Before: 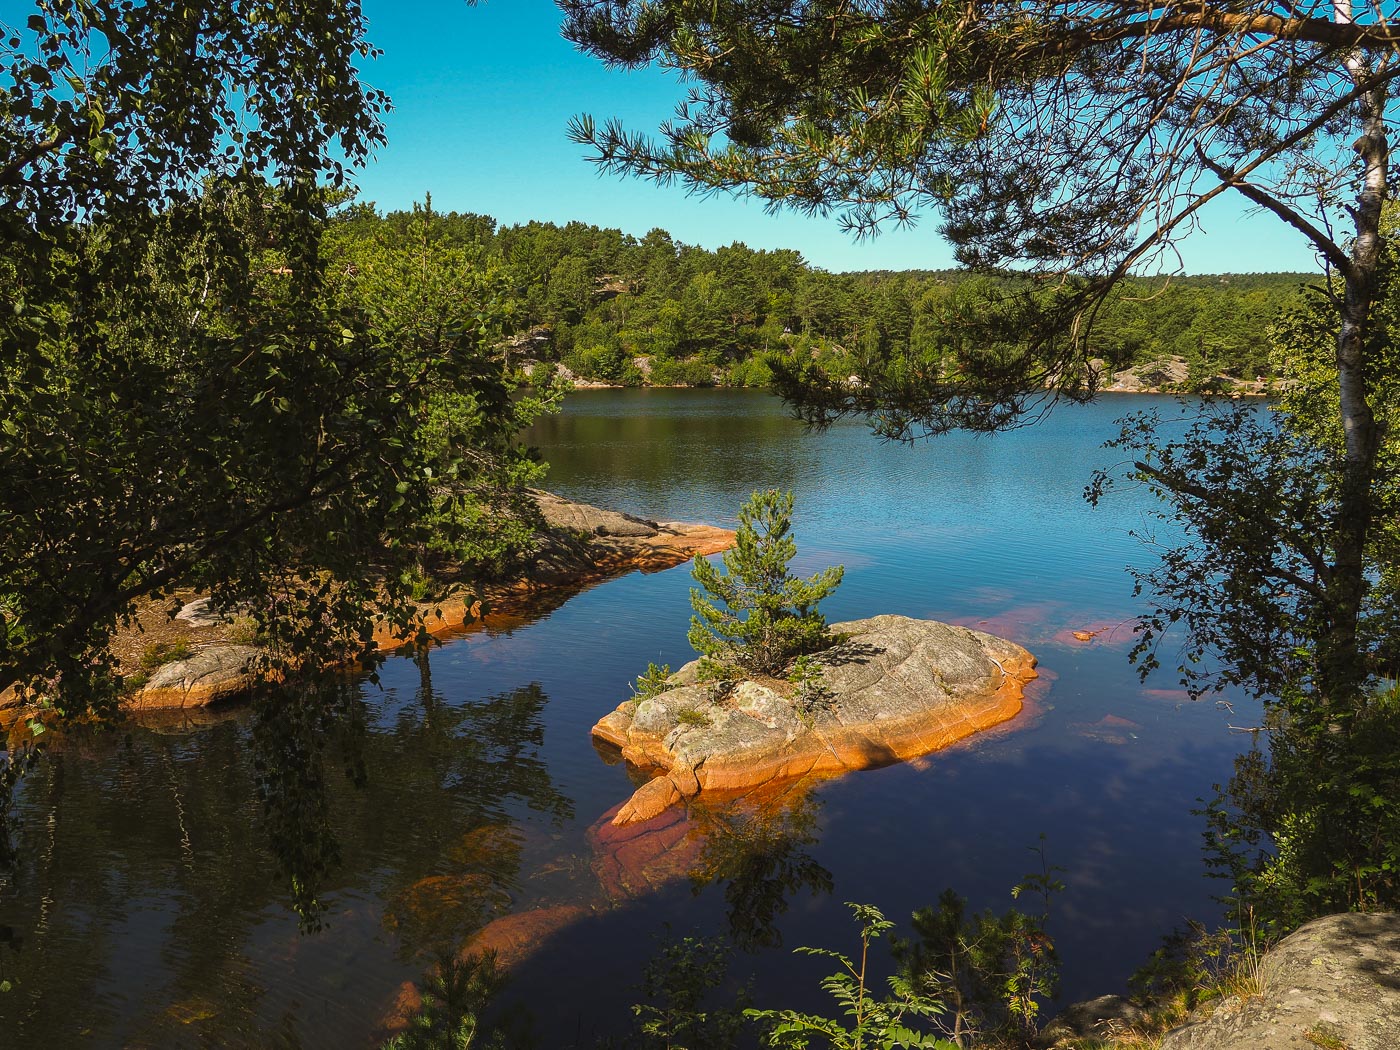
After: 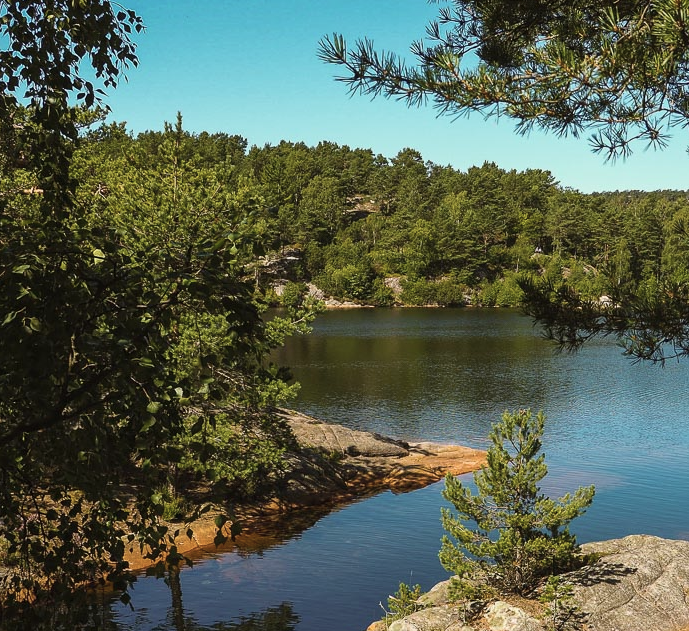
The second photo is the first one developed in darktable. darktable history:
color balance rgb: perceptual saturation grading › global saturation 20%, global vibrance 20%
crop: left 17.835%, top 7.675%, right 32.881%, bottom 32.213%
contrast brightness saturation: contrast 0.1, saturation -0.36
